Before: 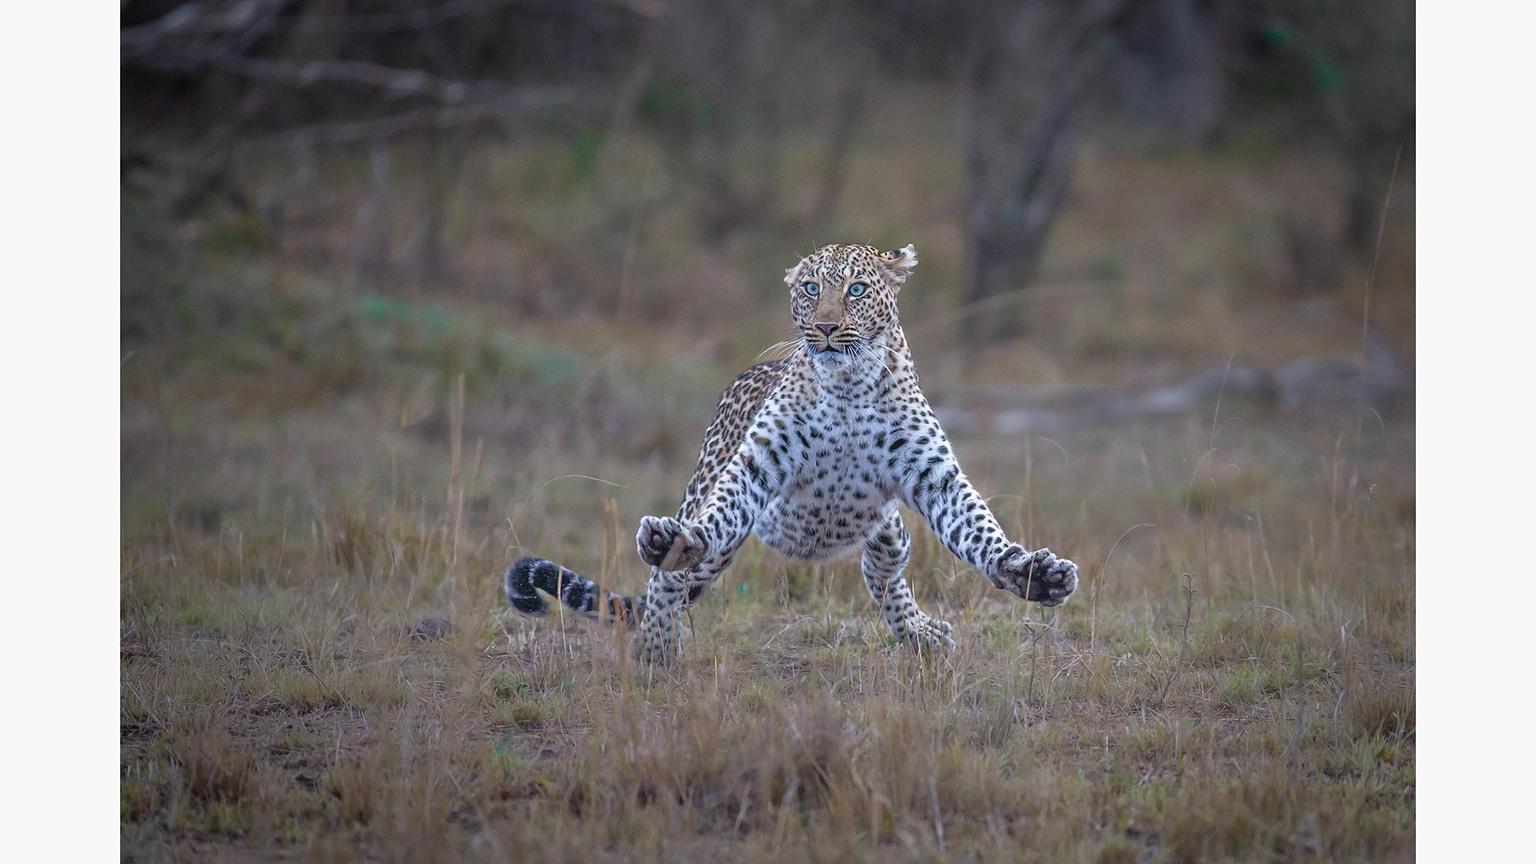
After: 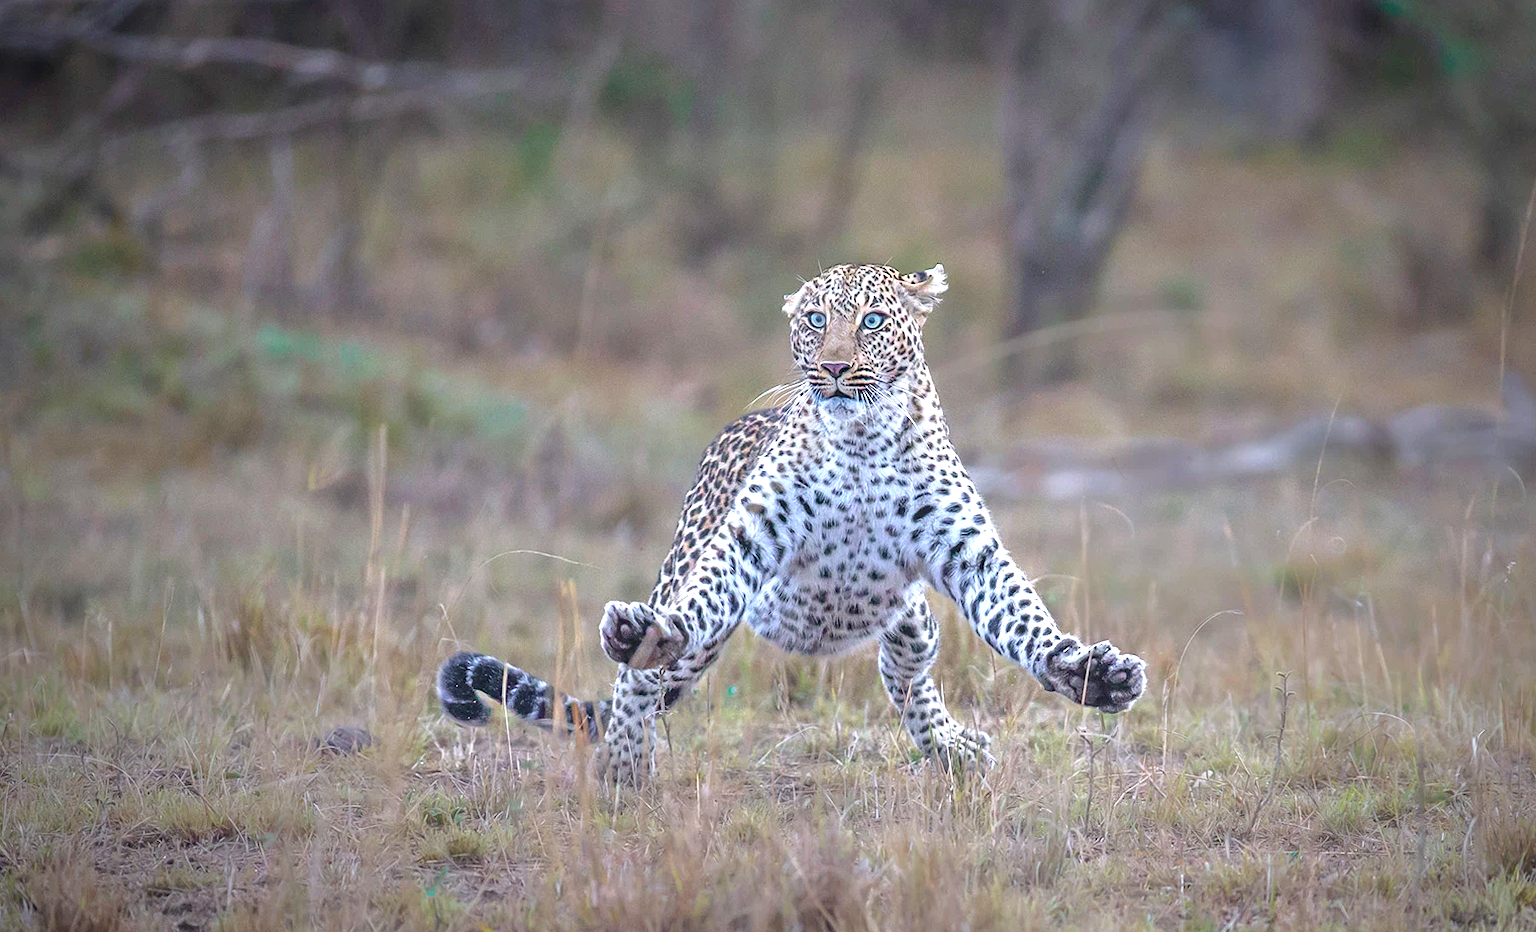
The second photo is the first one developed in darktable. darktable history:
crop: left 9.911%, top 3.527%, right 9.298%, bottom 9.205%
exposure: exposure 0.949 EV, compensate highlight preservation false
